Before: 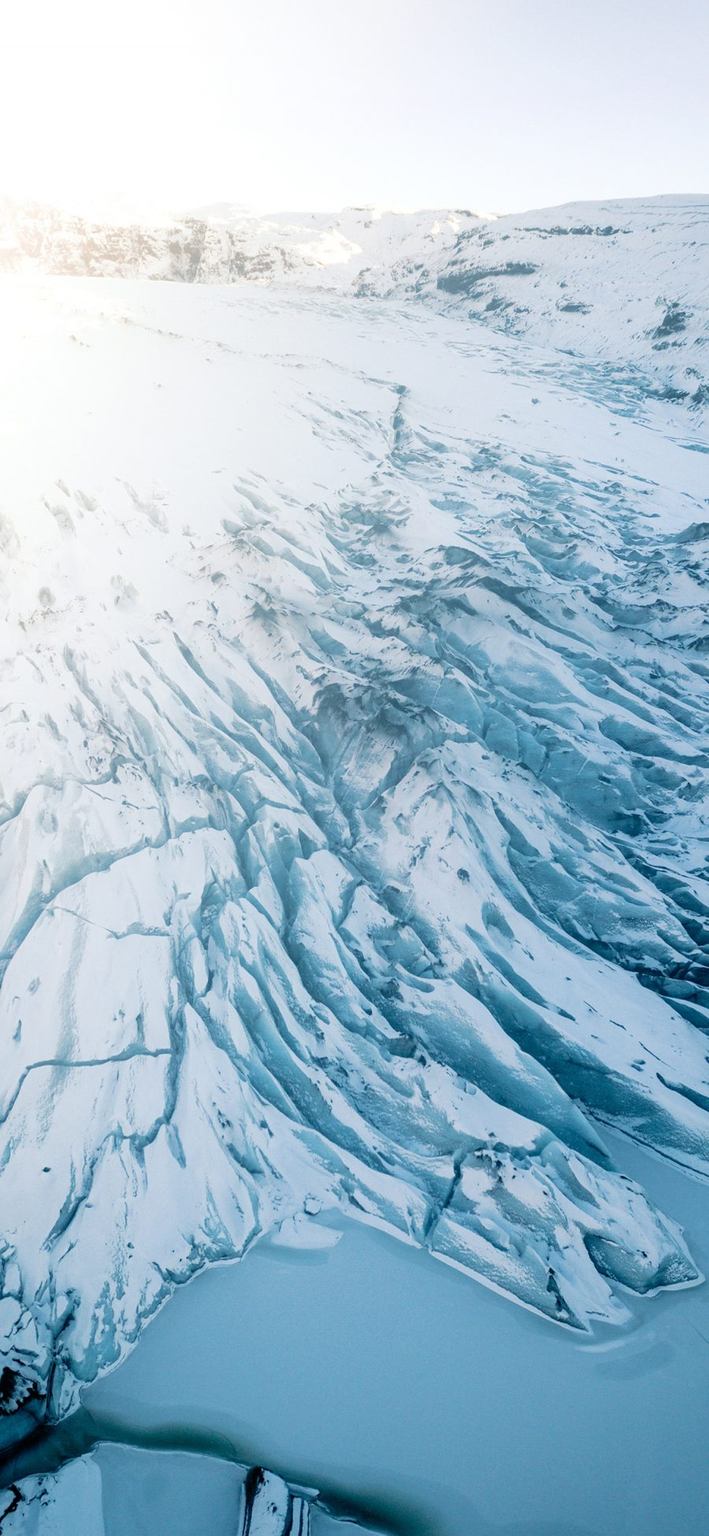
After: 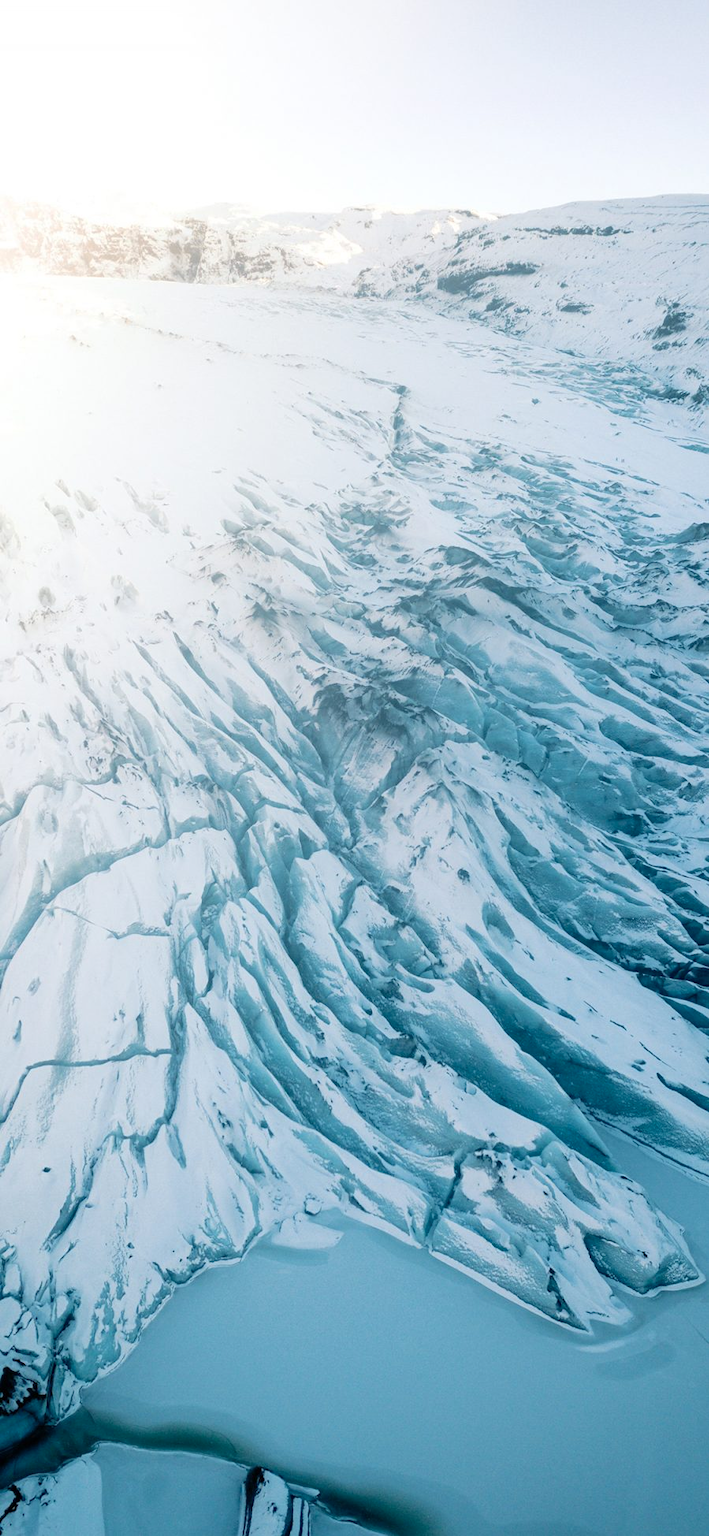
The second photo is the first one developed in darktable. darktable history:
color zones: curves: ch1 [(0.239, 0.552) (0.75, 0.5)]; ch2 [(0.25, 0.462) (0.749, 0.457)], mix 32.15%
